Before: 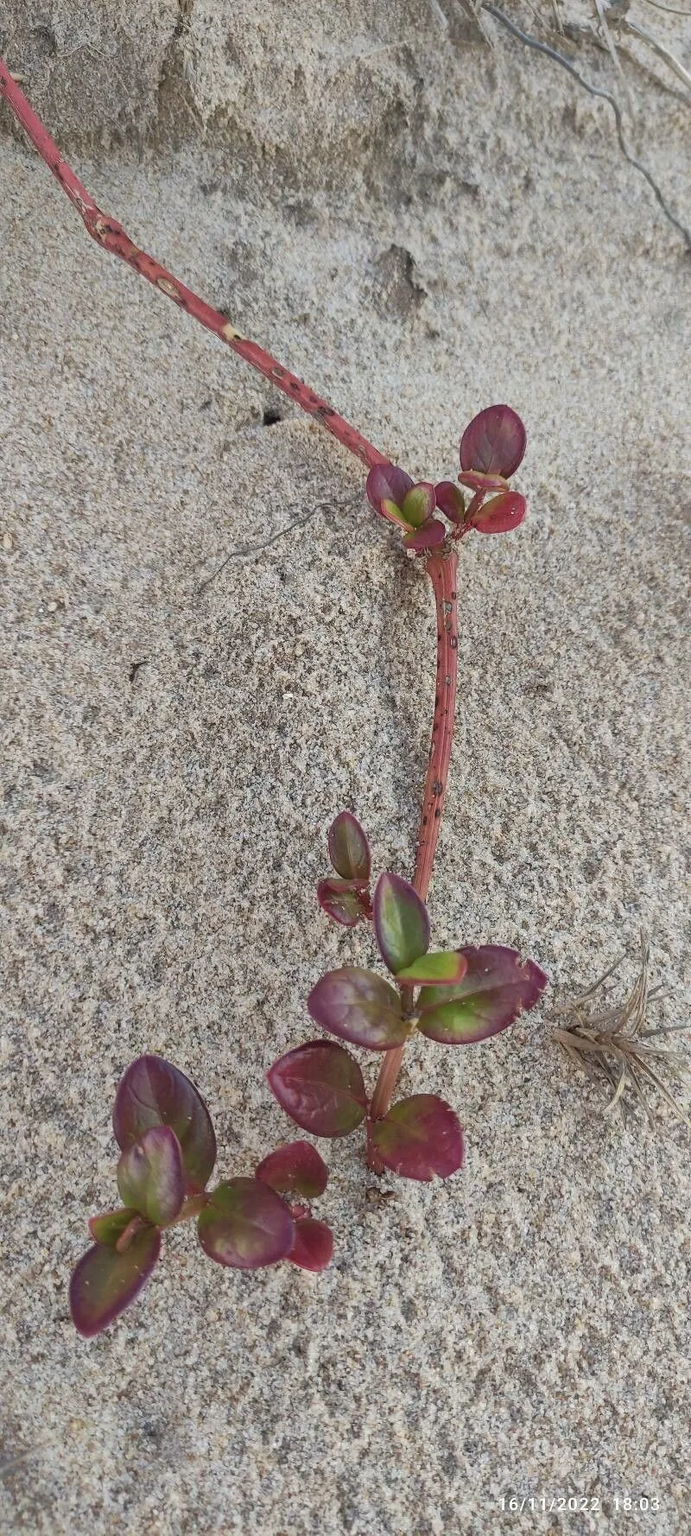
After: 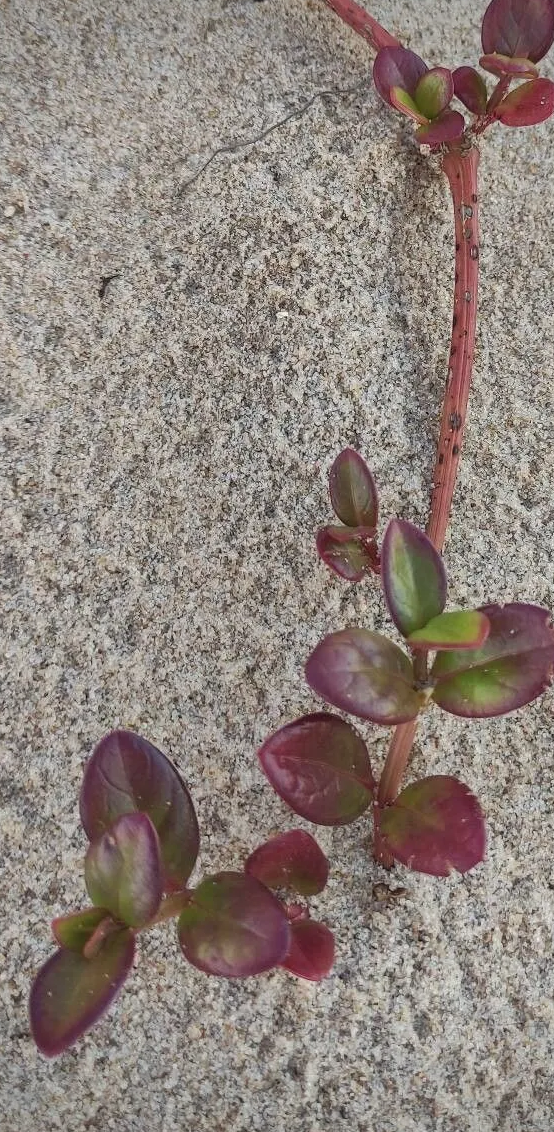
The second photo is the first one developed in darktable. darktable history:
vignetting: saturation 0, unbound false
crop: left 6.488%, top 27.668%, right 24.183%, bottom 8.656%
